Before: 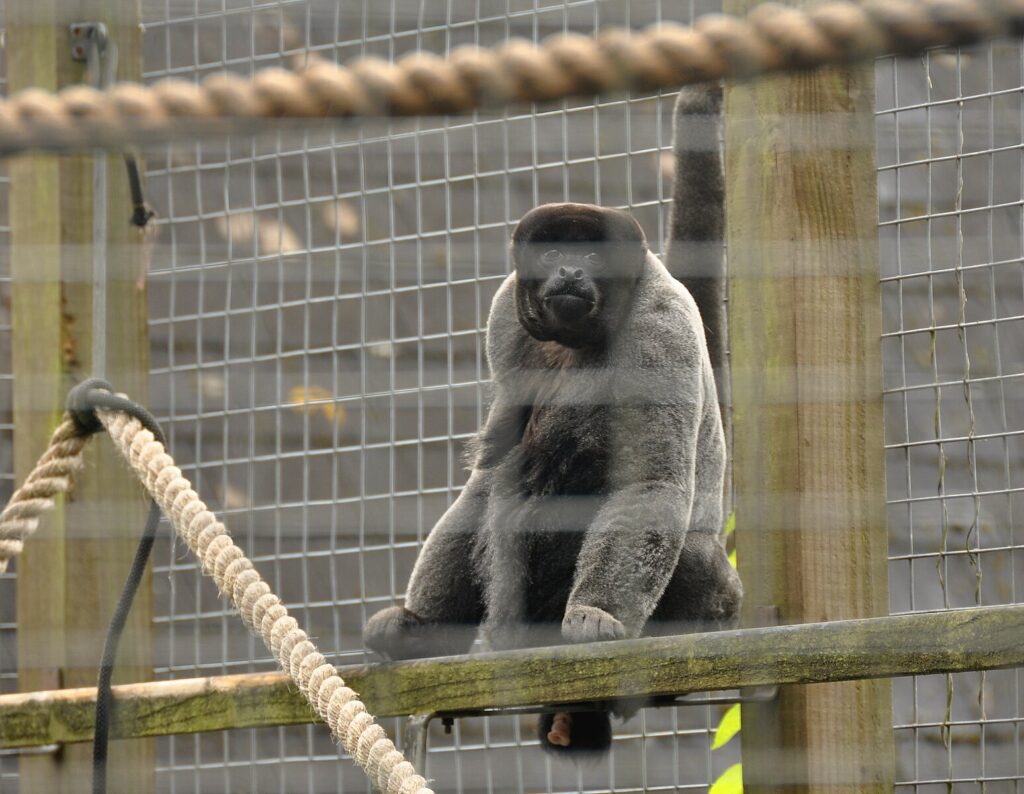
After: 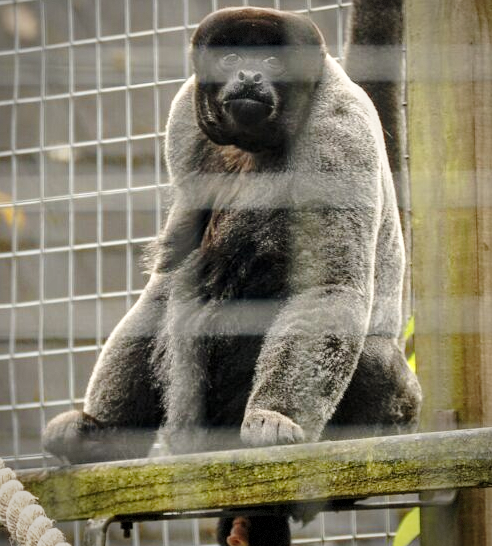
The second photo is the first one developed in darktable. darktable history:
color correction: highlights a* 0.56, highlights b* 2.85, saturation 1.09
crop: left 31.38%, top 24.716%, right 20.306%, bottom 6.404%
exposure: exposure -0.263 EV, compensate exposure bias true, compensate highlight preservation false
contrast equalizer: y [[0.5, 0.5, 0.468, 0.5, 0.5, 0.5], [0.5 ×6], [0.5 ×6], [0 ×6], [0 ×6]], mix 0.318
vignetting: brightness -0.421, saturation -0.196, automatic ratio true, dithering 8-bit output
local contrast: detail 130%
base curve: curves: ch0 [(0, 0) (0.028, 0.03) (0.121, 0.232) (0.46, 0.748) (0.859, 0.968) (1, 1)], preserve colors none
shadows and highlights: shadows 25.16, highlights -25.86
